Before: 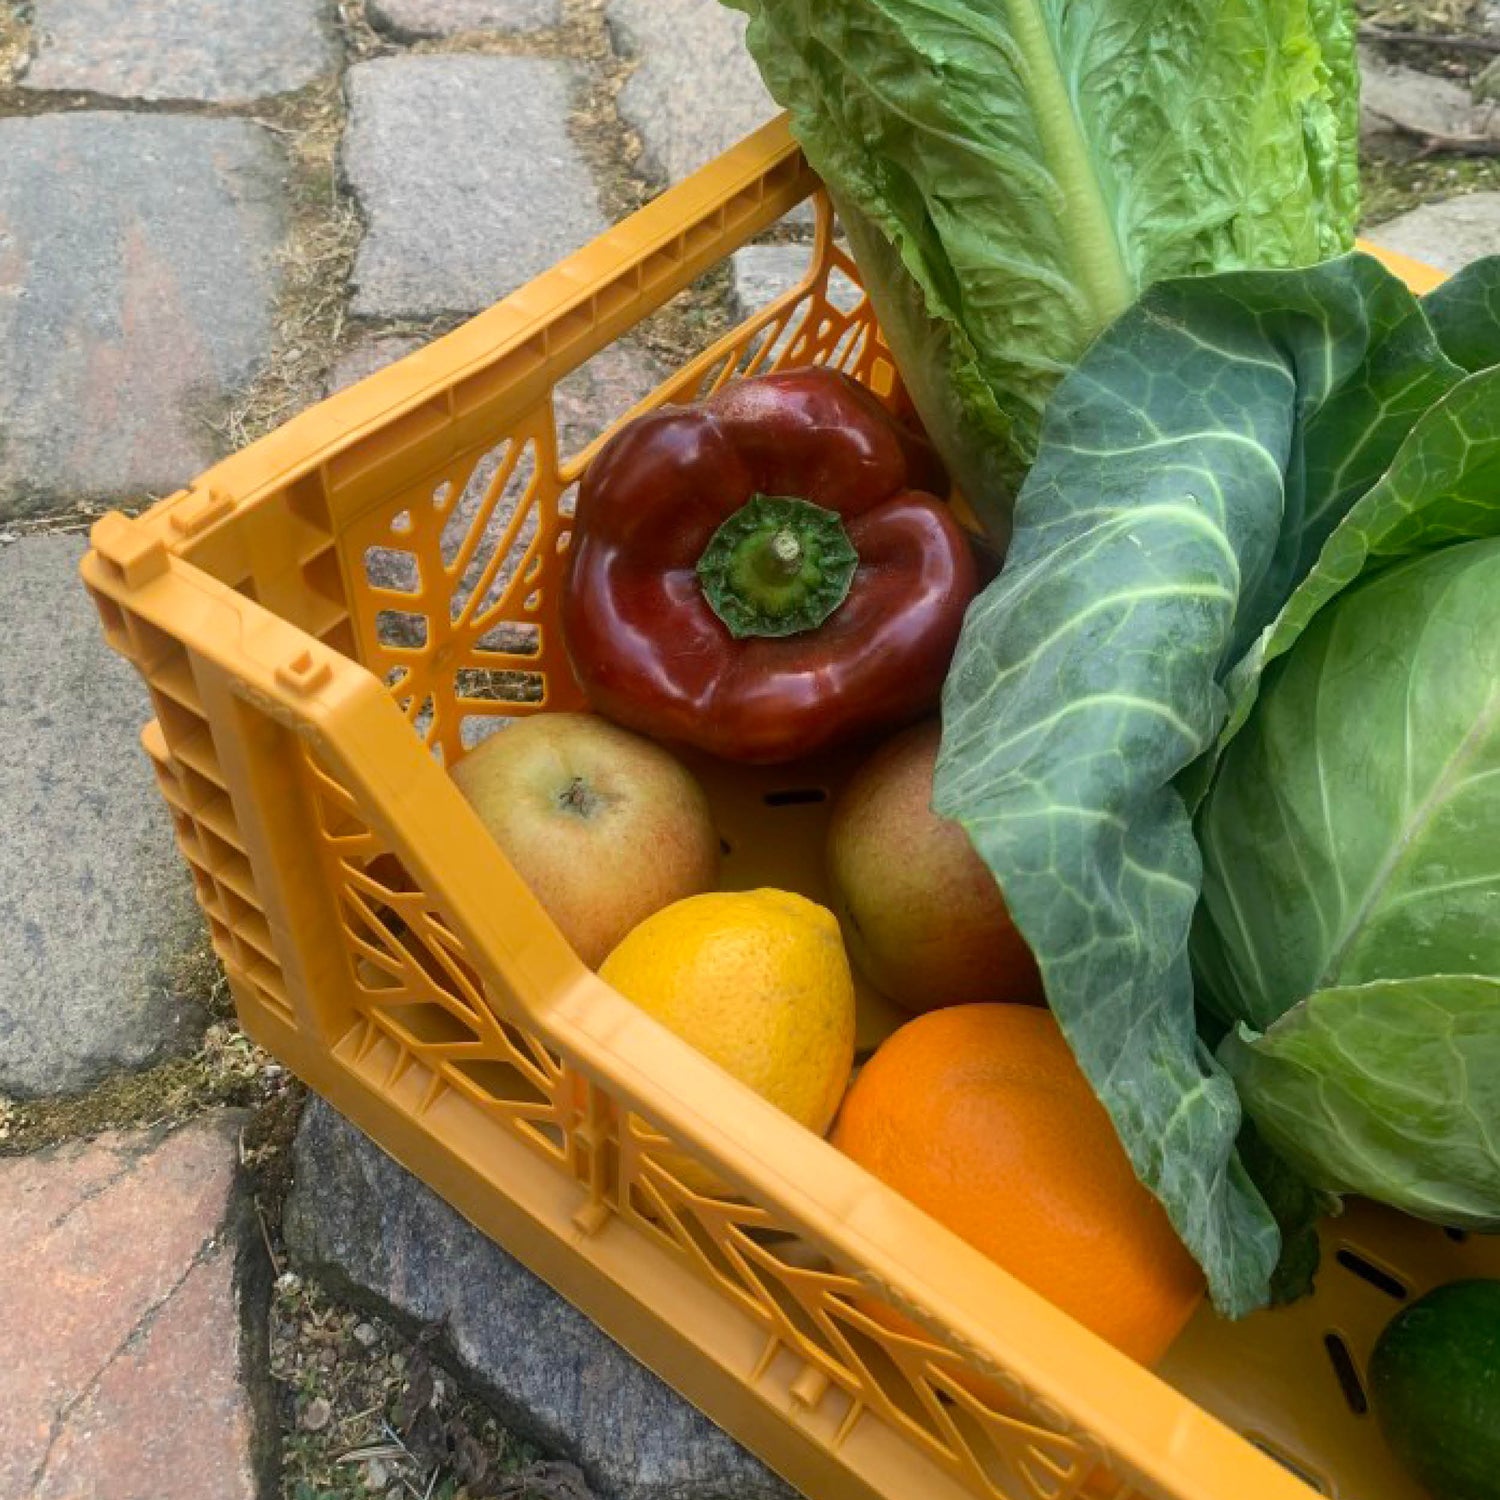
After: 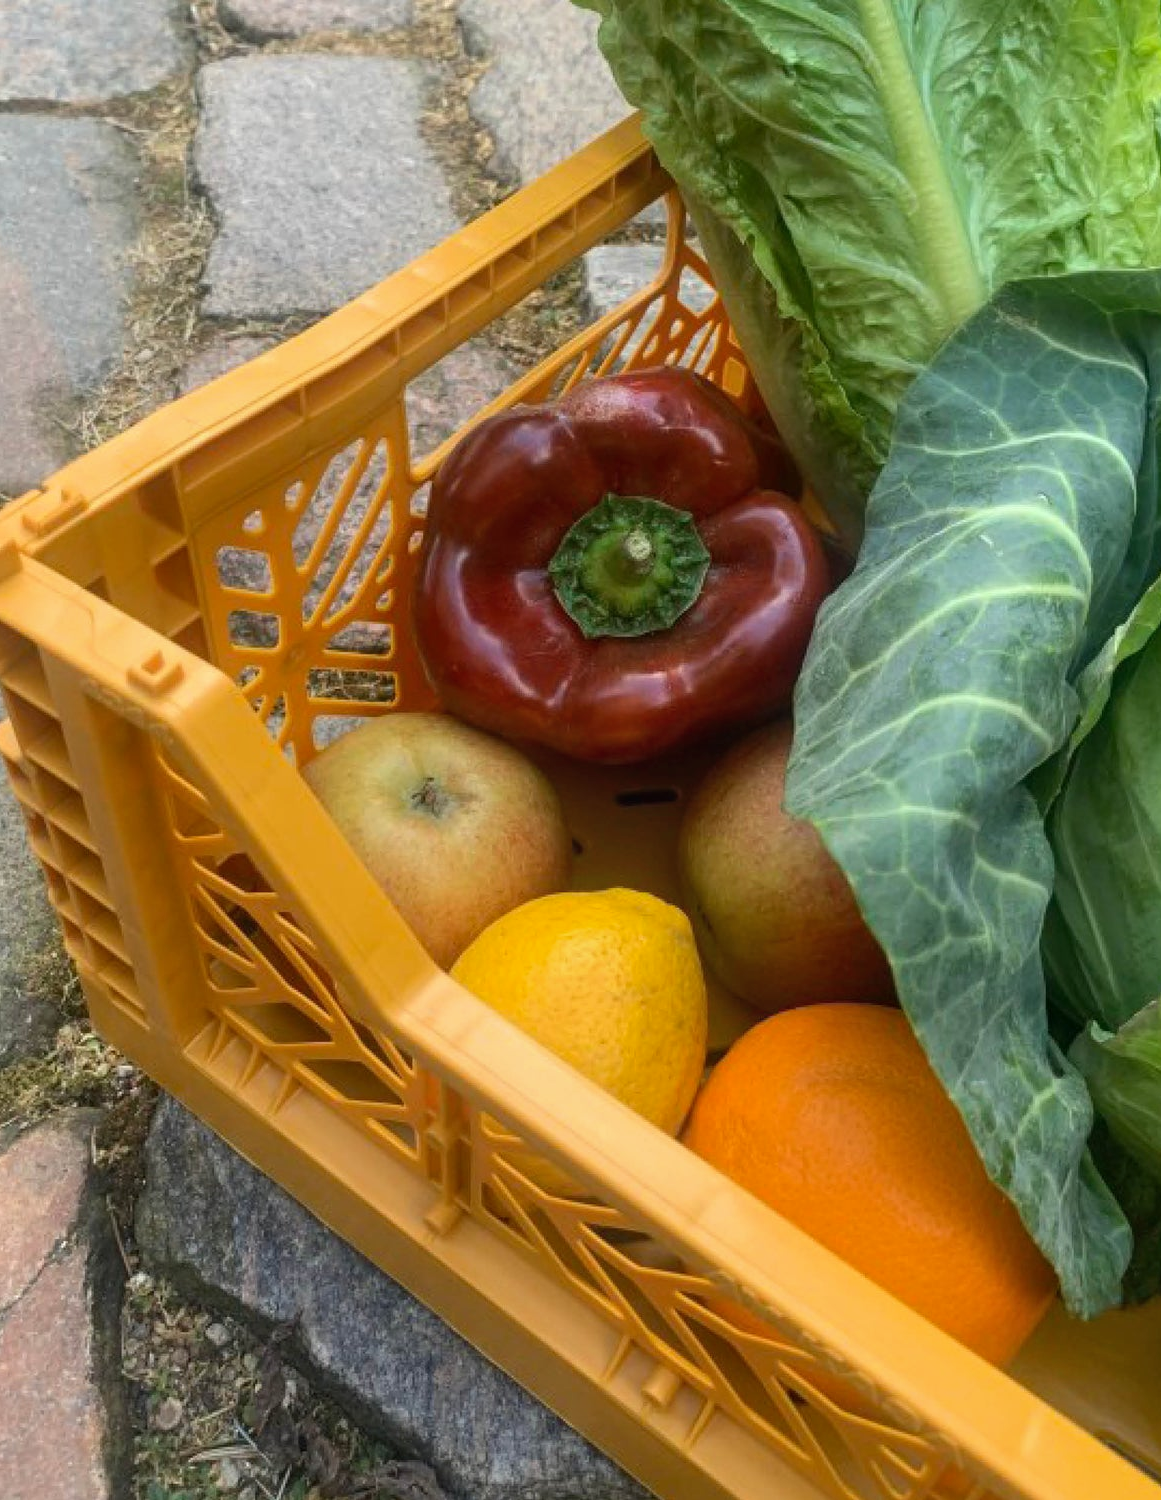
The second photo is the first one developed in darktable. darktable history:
local contrast: detail 110%
crop: left 9.88%, right 12.664%
